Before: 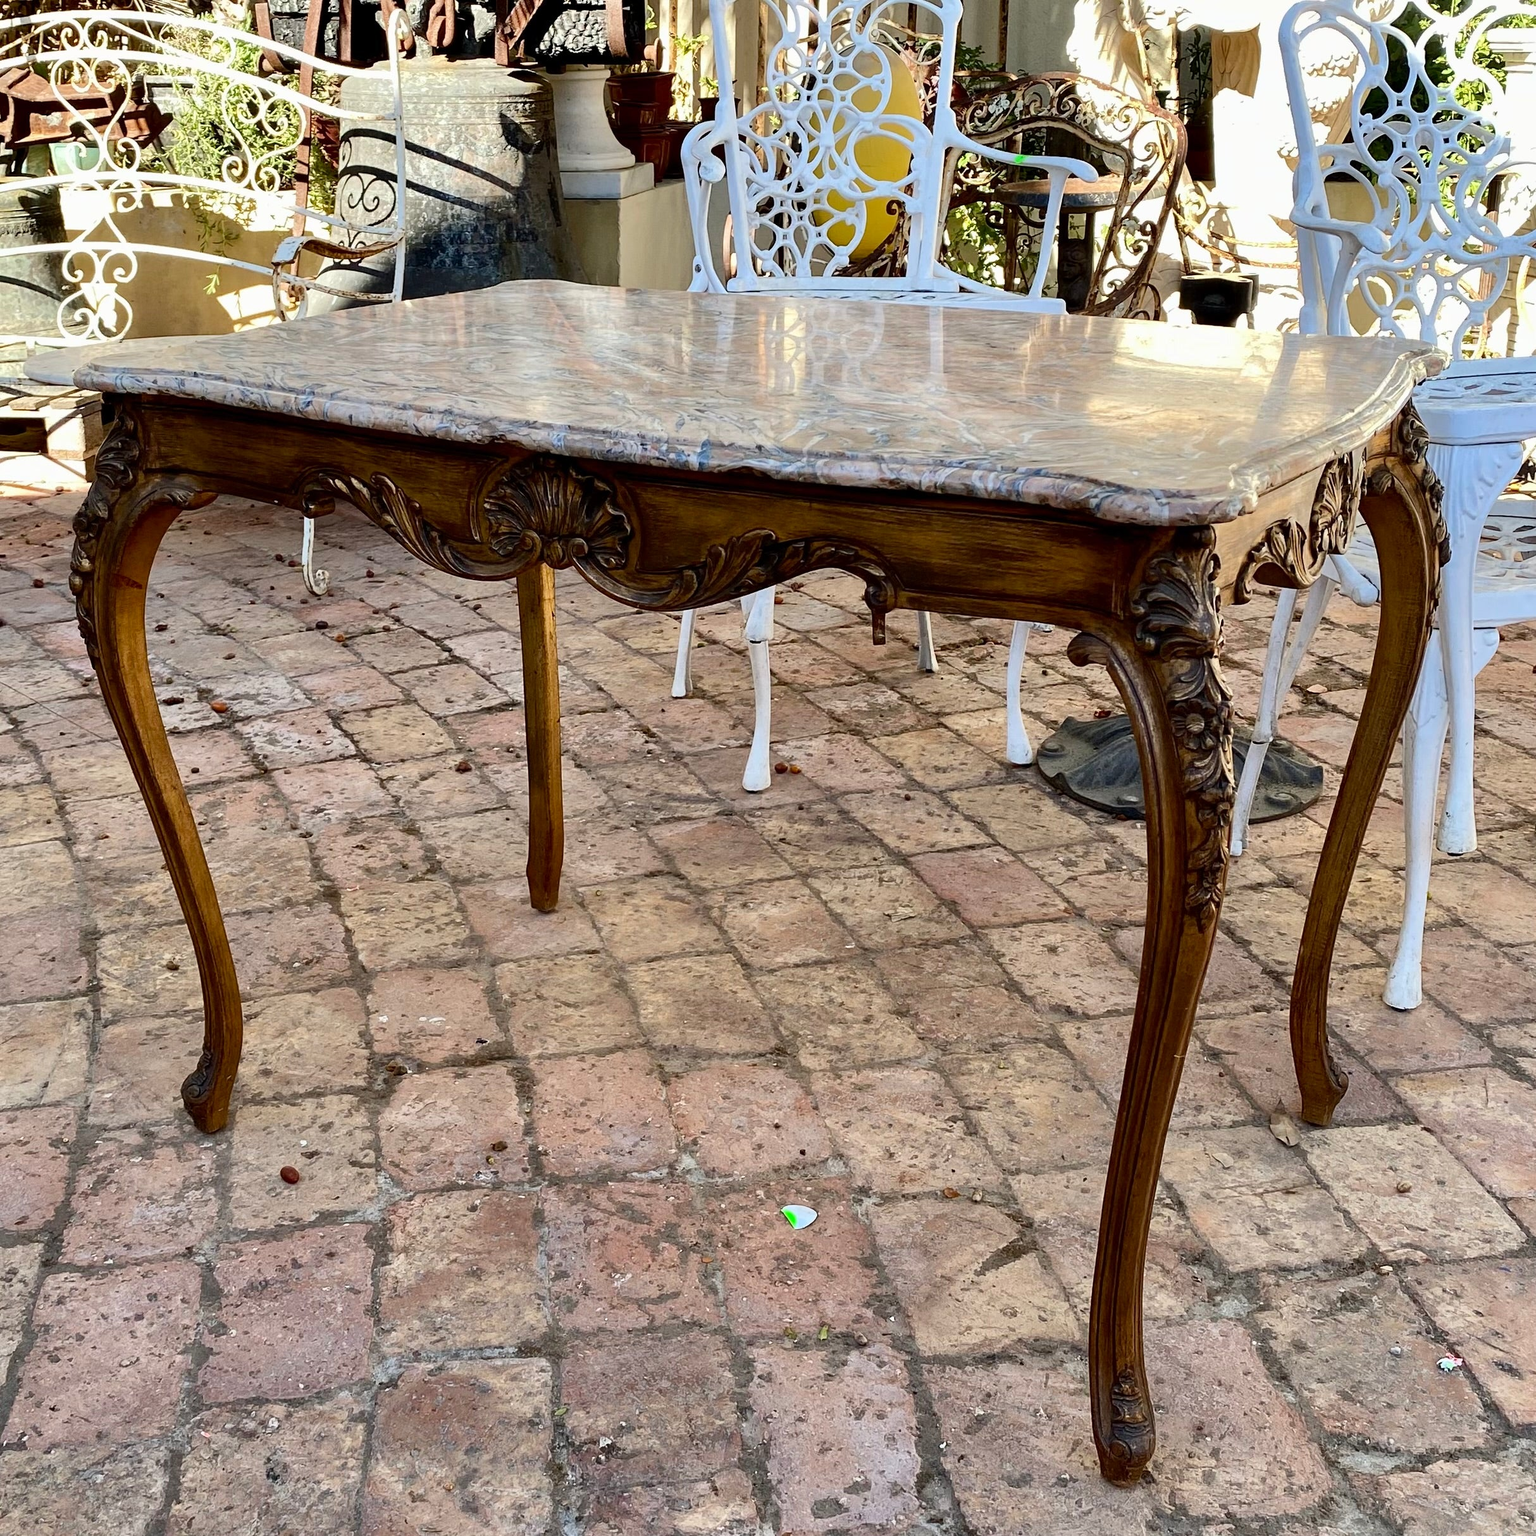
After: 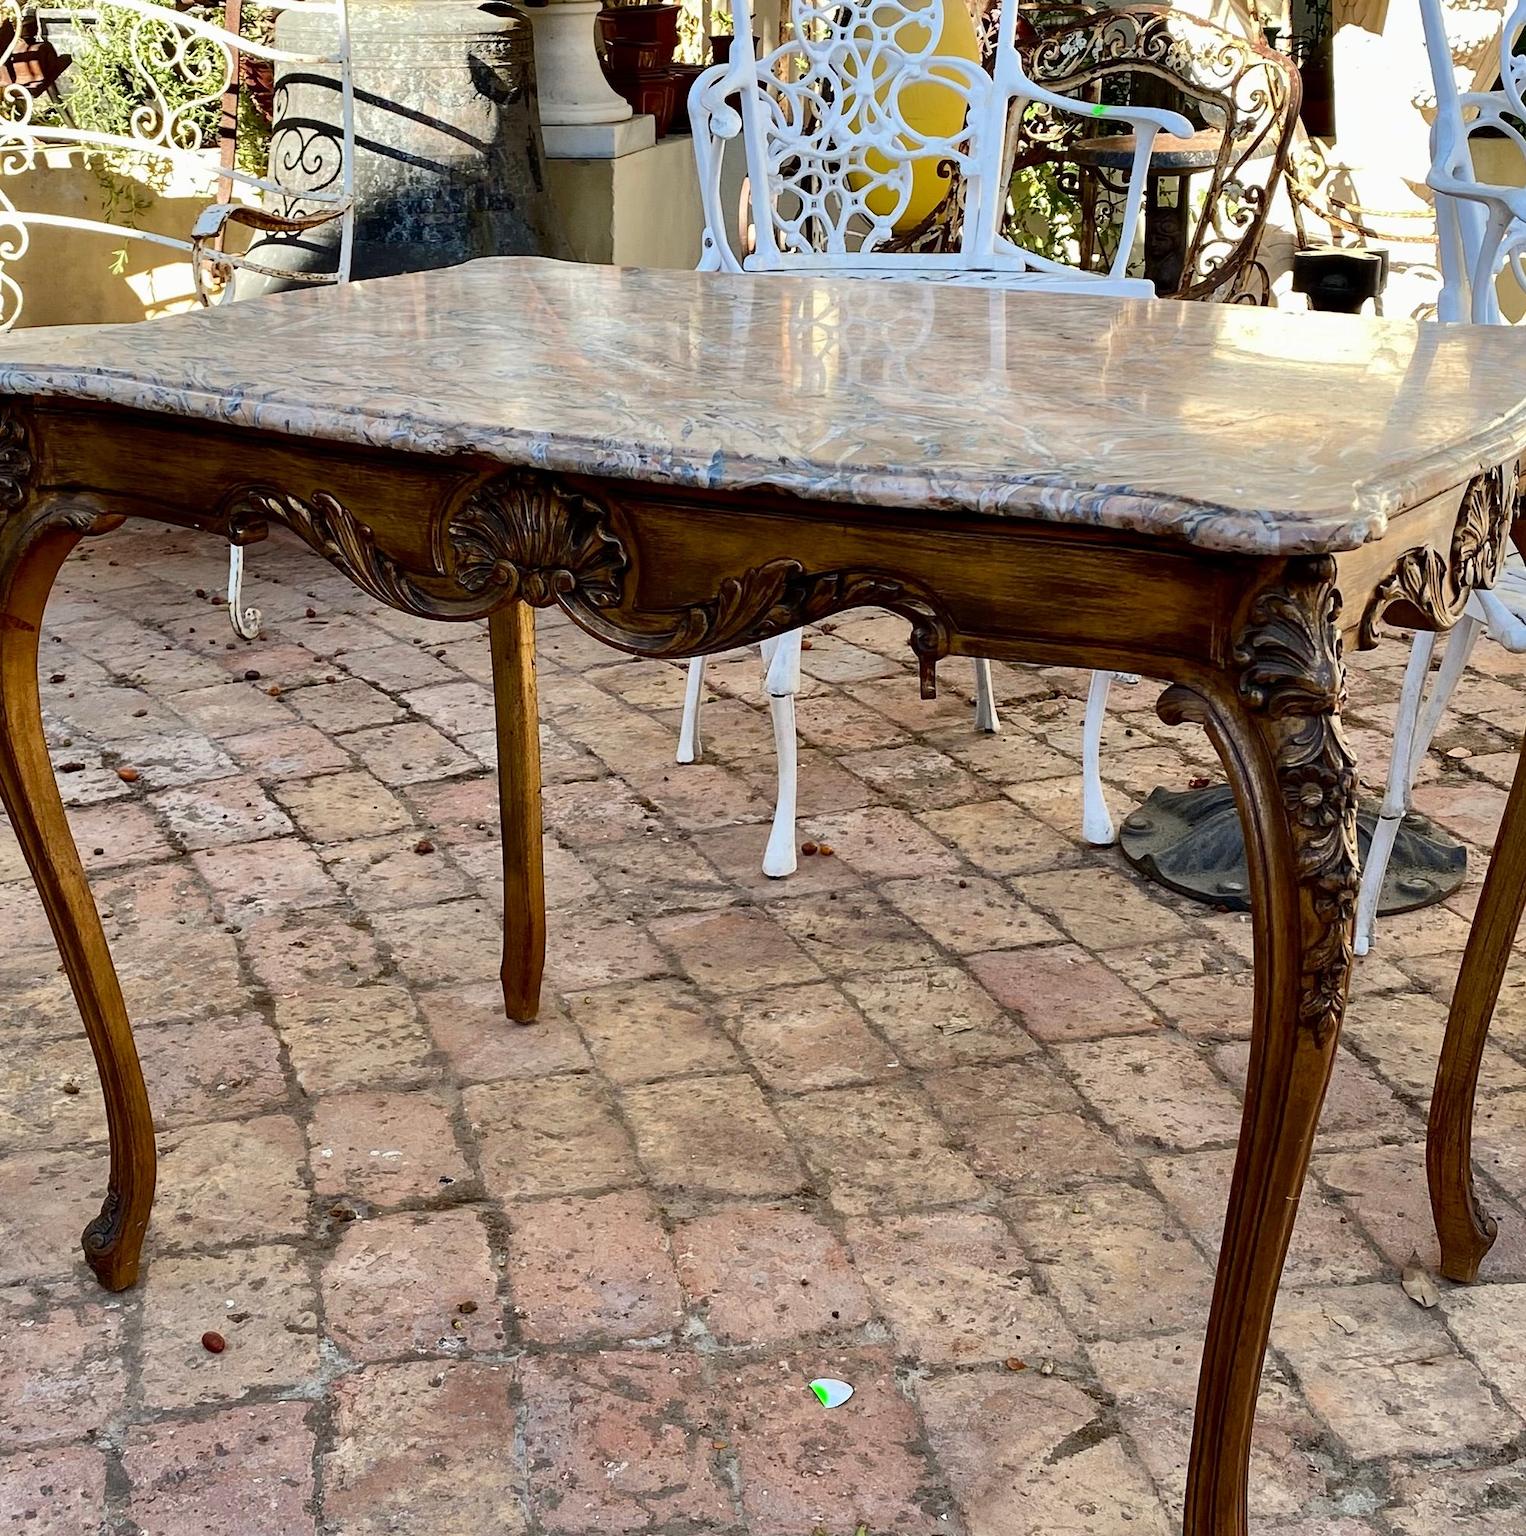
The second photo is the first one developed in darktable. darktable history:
crop and rotate: left 7.493%, top 4.488%, right 10.525%, bottom 13.044%
